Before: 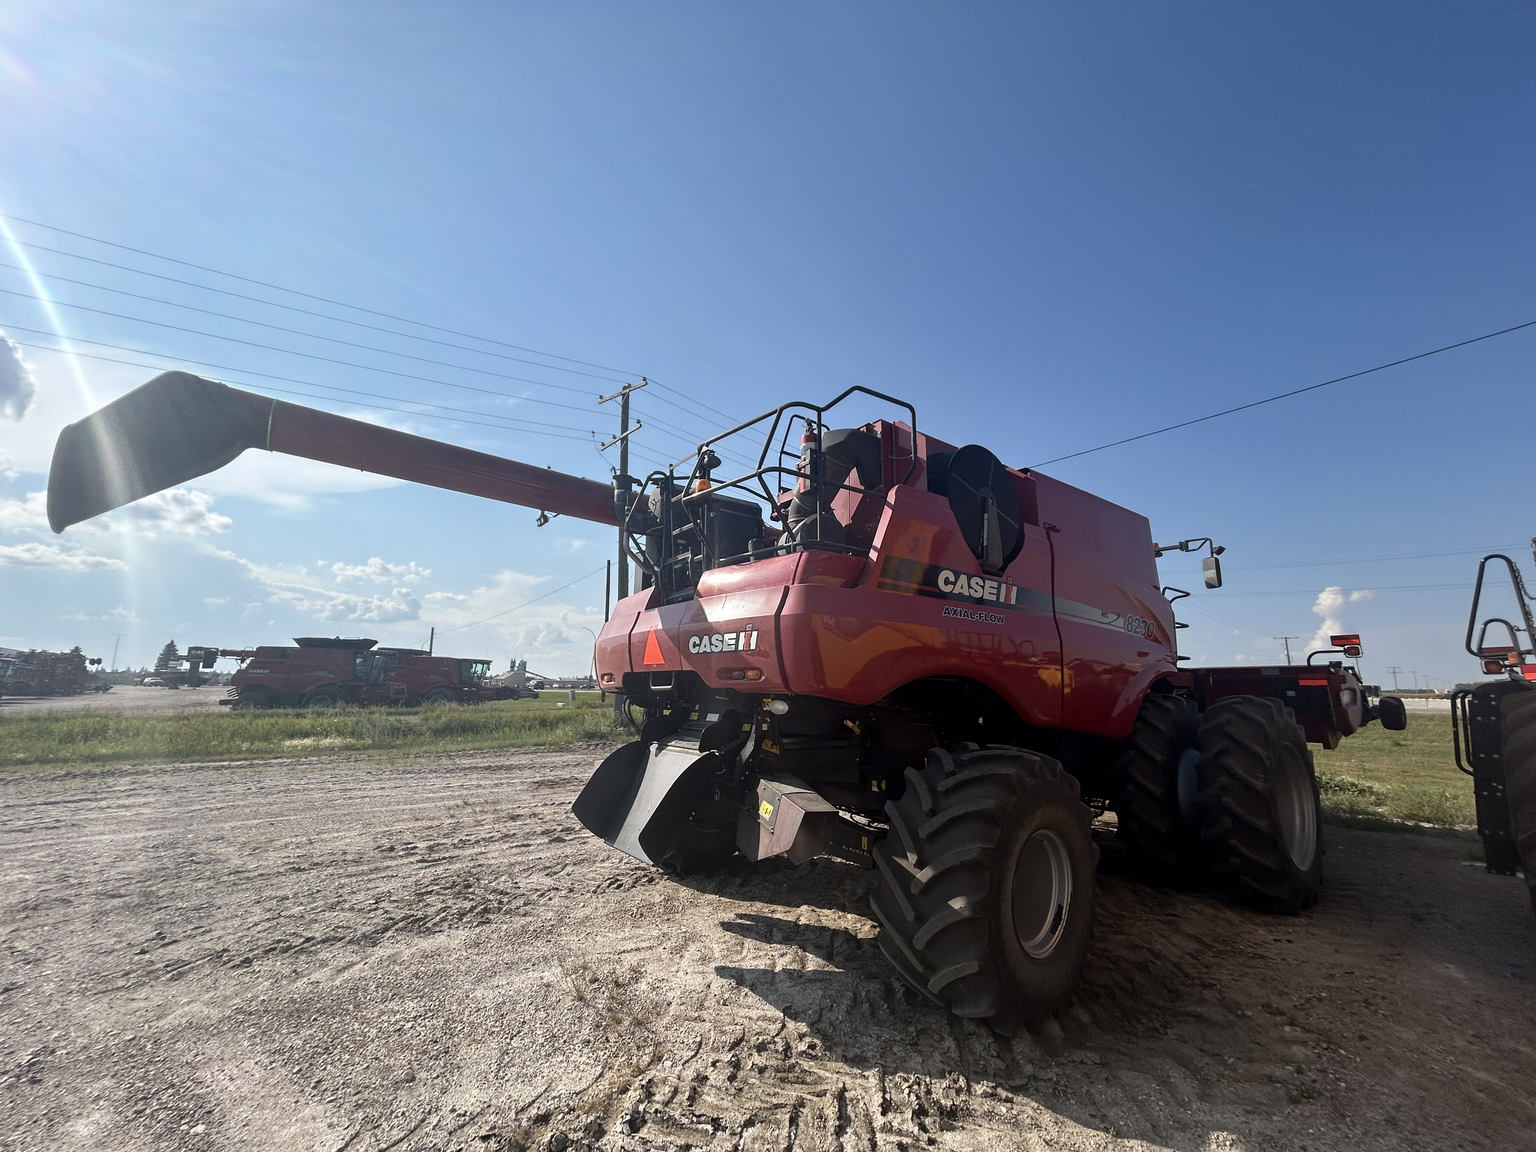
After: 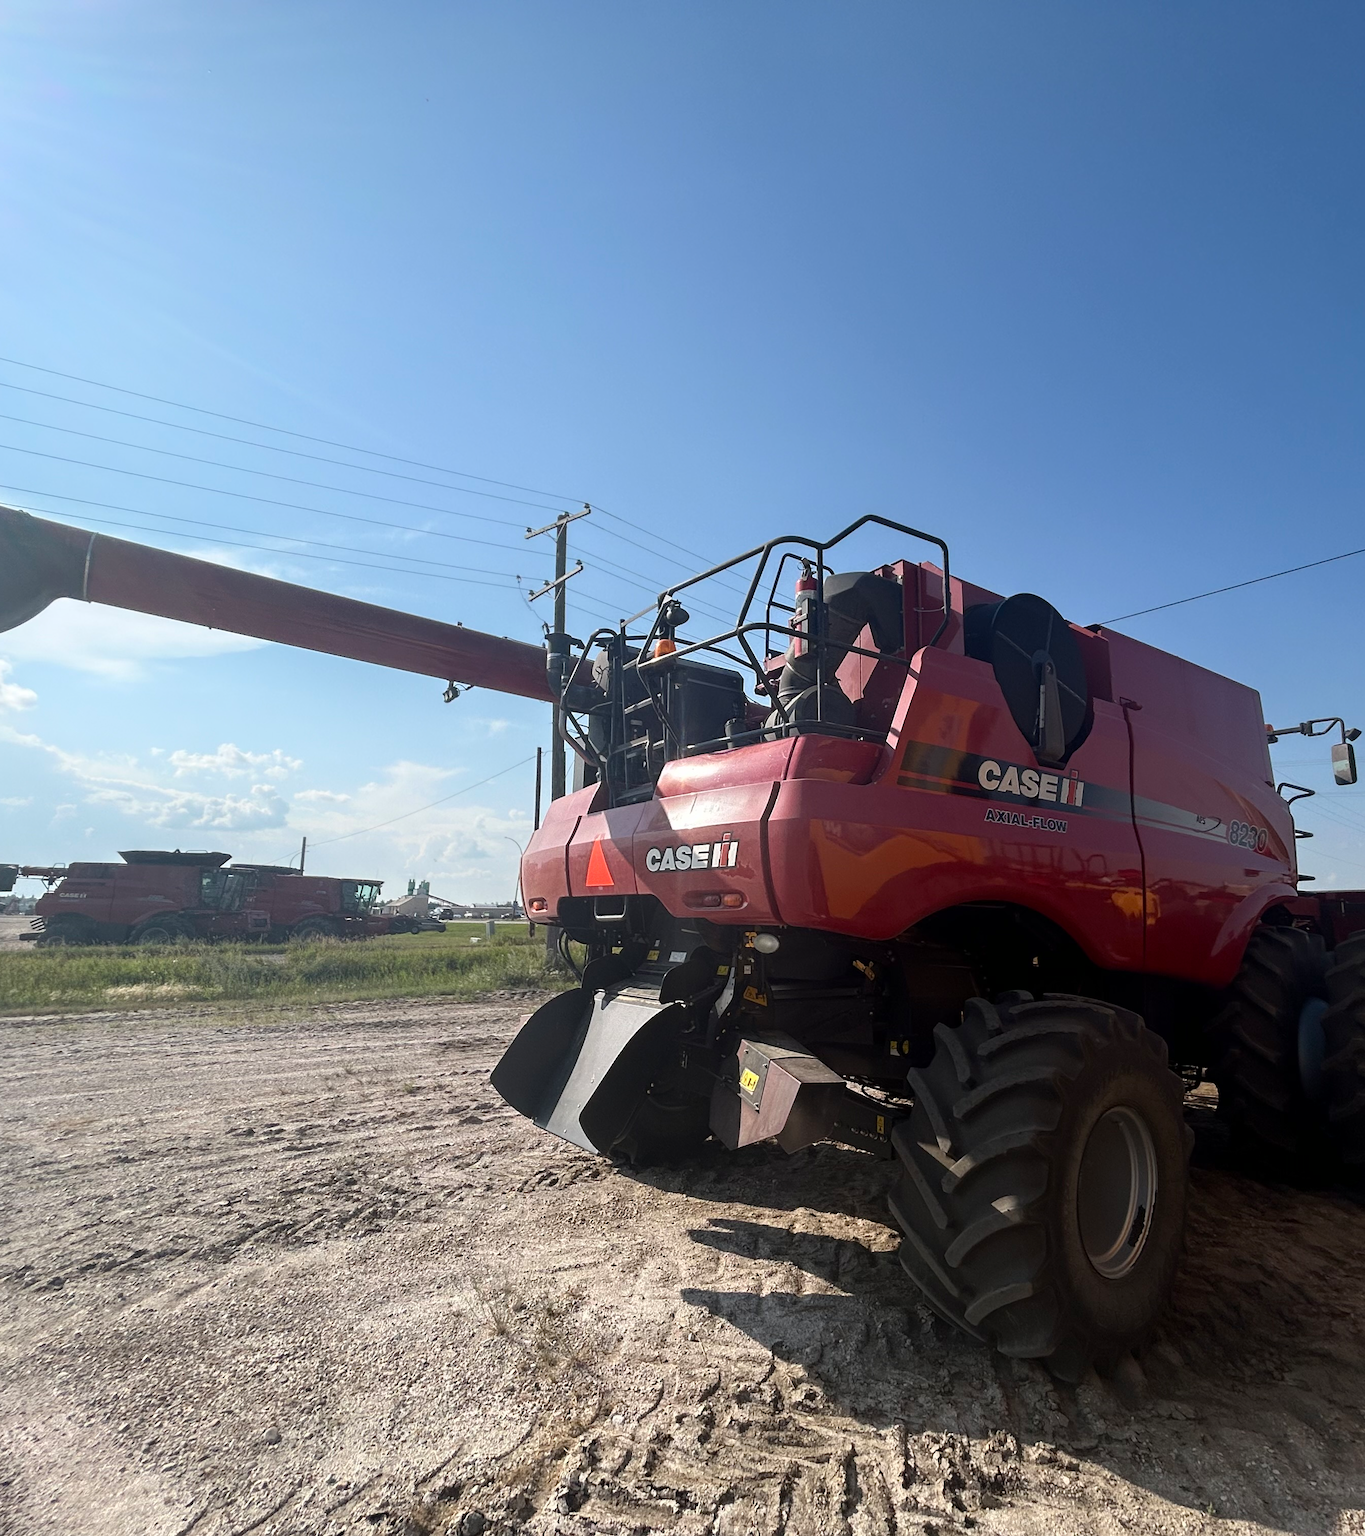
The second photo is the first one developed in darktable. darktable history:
shadows and highlights: shadows -23.08, highlights 46.15, soften with gaussian
crop and rotate: left 13.342%, right 19.991%
